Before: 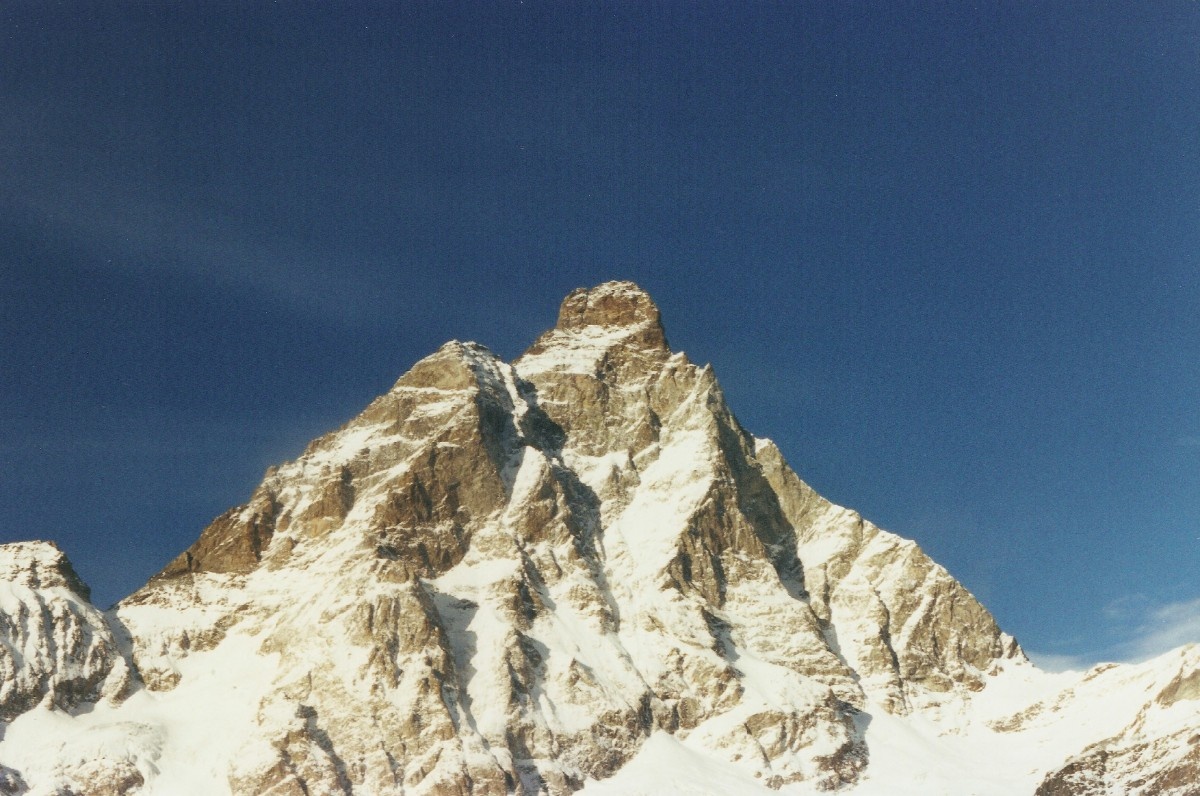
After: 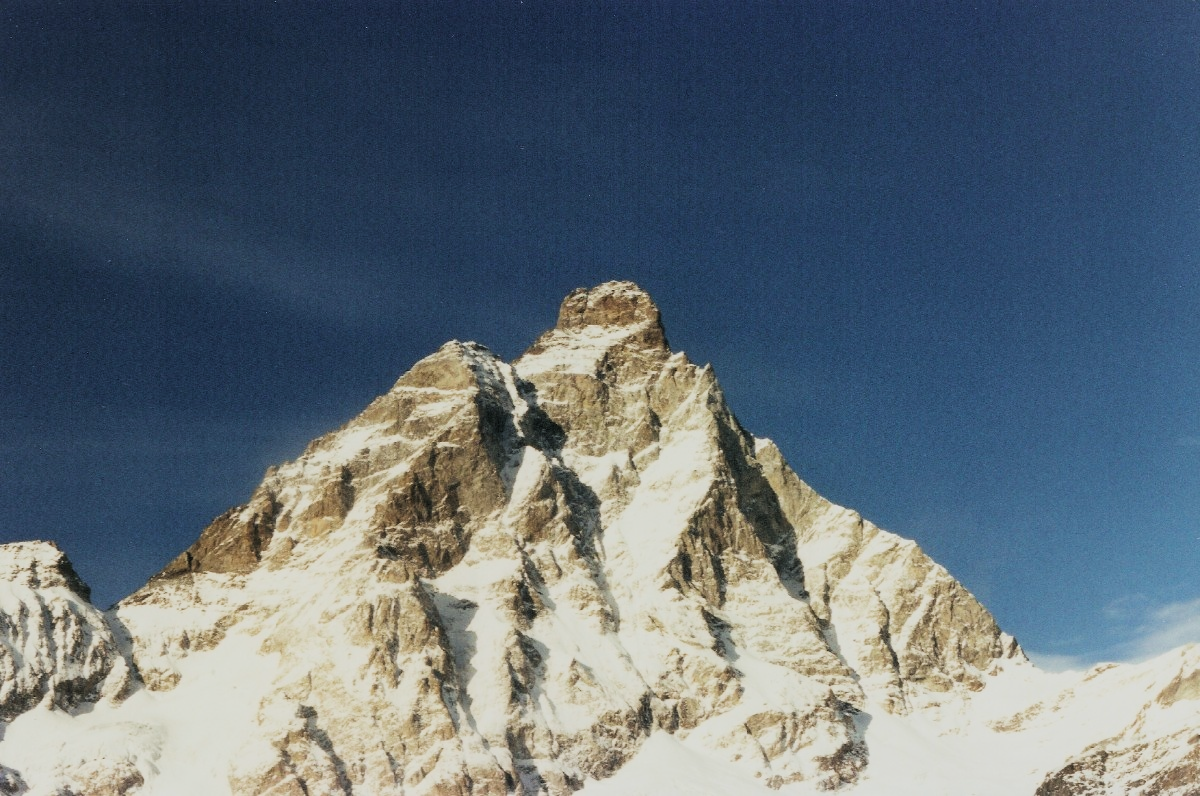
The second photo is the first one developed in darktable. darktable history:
filmic rgb: black relative exposure -7.49 EV, white relative exposure 4.99 EV, hardness 3.33, contrast 1.3
